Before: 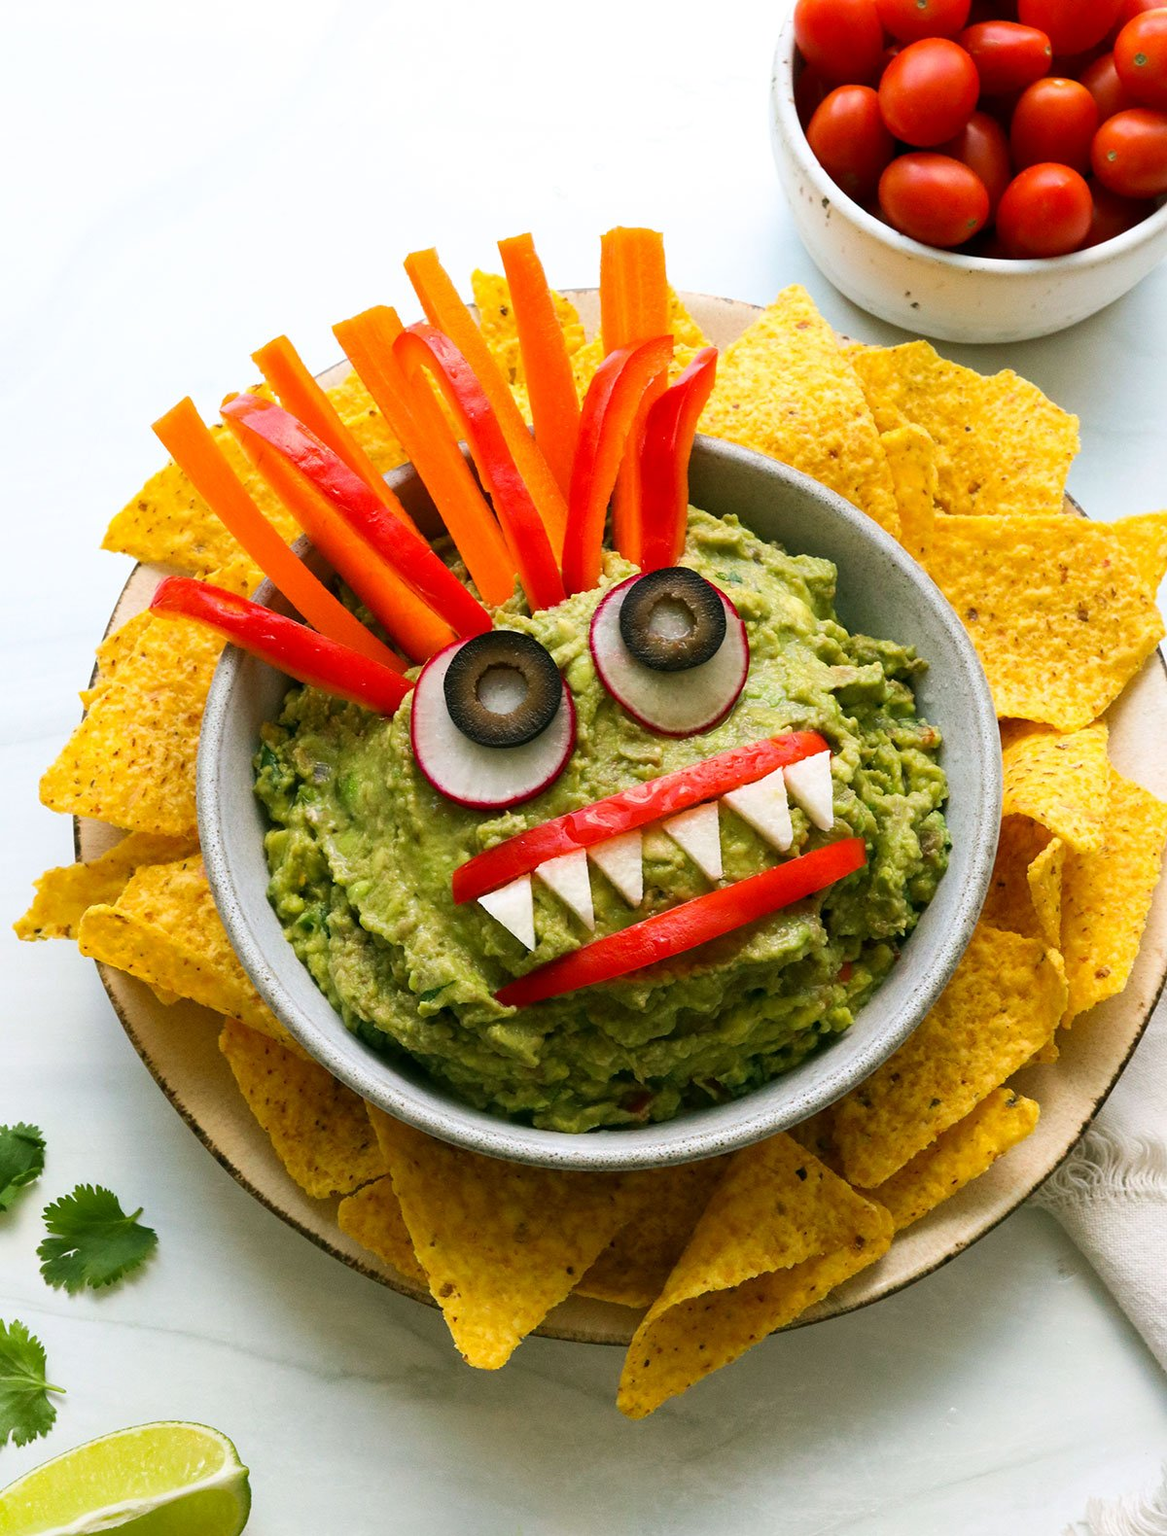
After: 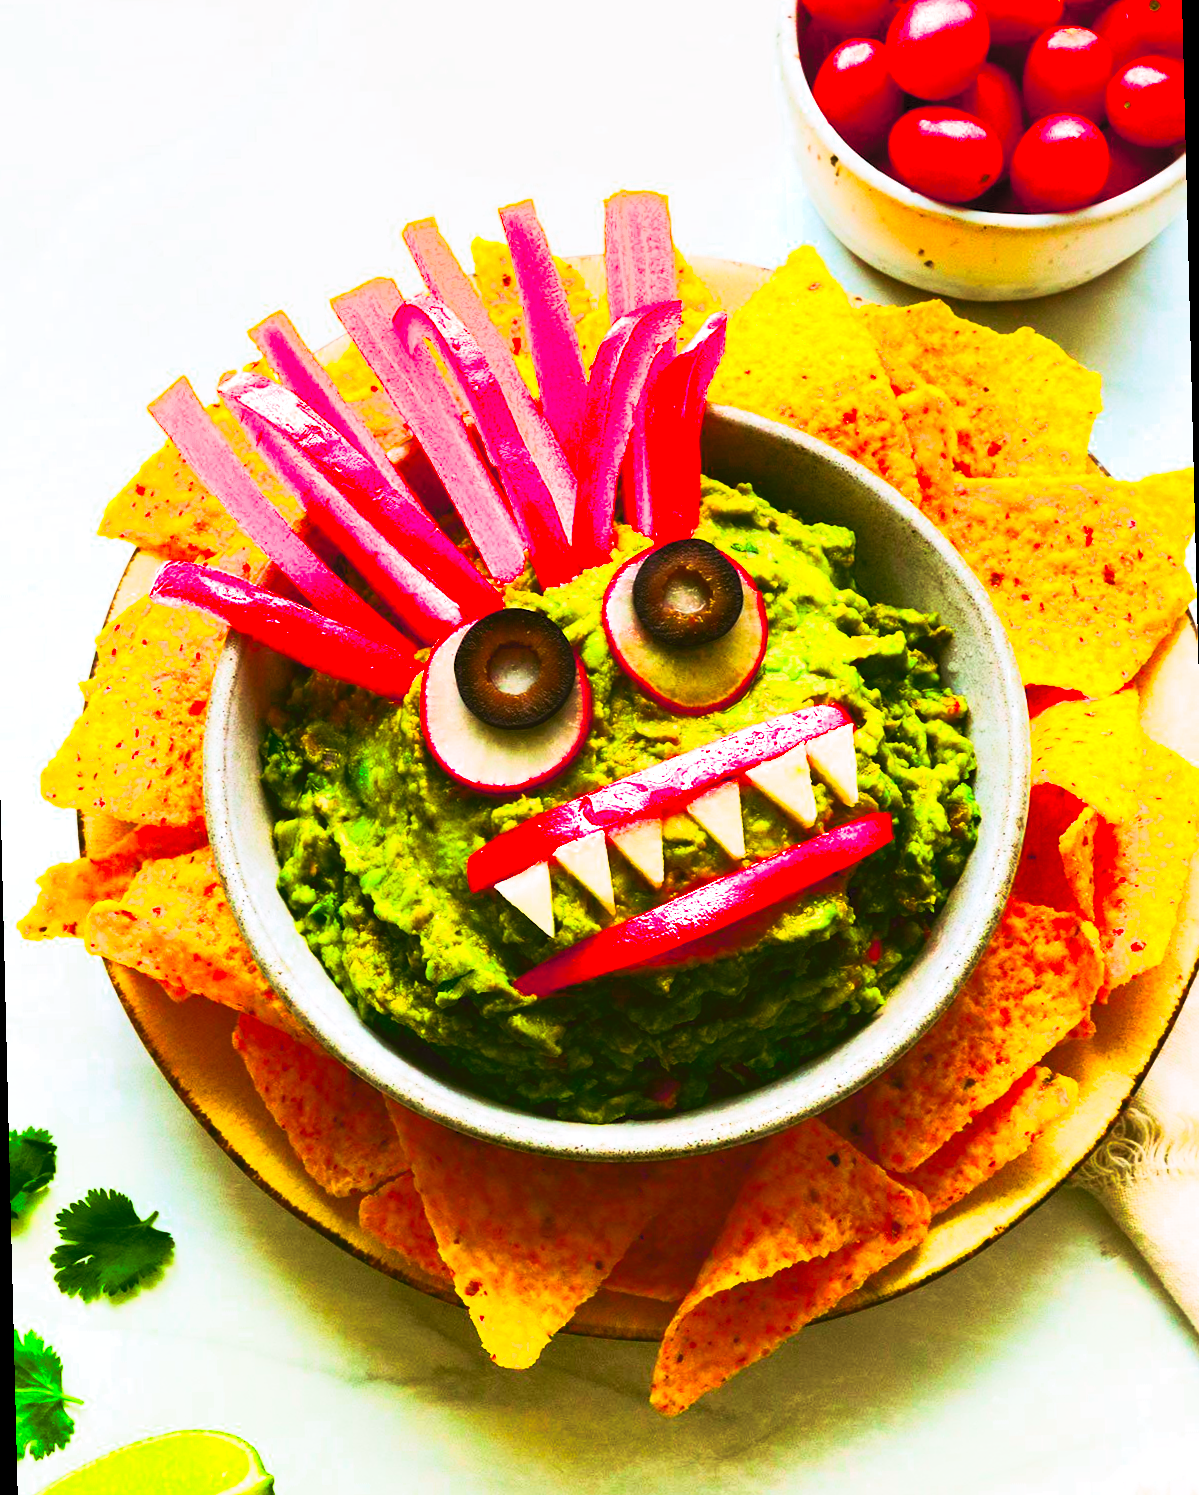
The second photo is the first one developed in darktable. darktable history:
contrast brightness saturation: contrast 1, brightness 1, saturation 1
color balance rgb: shadows lift › chroma 1%, shadows lift › hue 113°, highlights gain › chroma 0.2%, highlights gain › hue 333°, perceptual saturation grading › global saturation 20%, perceptual saturation grading › highlights -50%, perceptual saturation grading › shadows 25%, contrast -10%
graduated density: rotation -0.352°, offset 57.64
split-toning: shadows › saturation 0.41, highlights › saturation 0, compress 33.55%
exposure: exposure -0.492 EV, compensate highlight preservation false
rotate and perspective: rotation -1.42°, crop left 0.016, crop right 0.984, crop top 0.035, crop bottom 0.965
color correction: saturation 2.15
